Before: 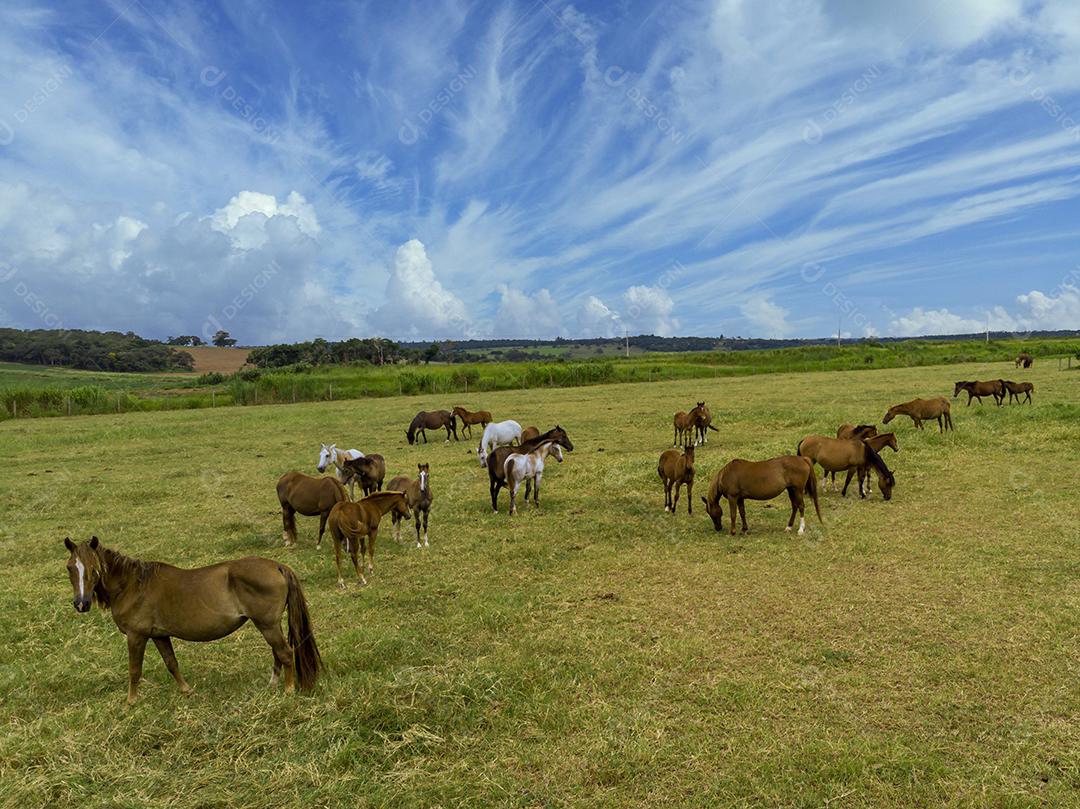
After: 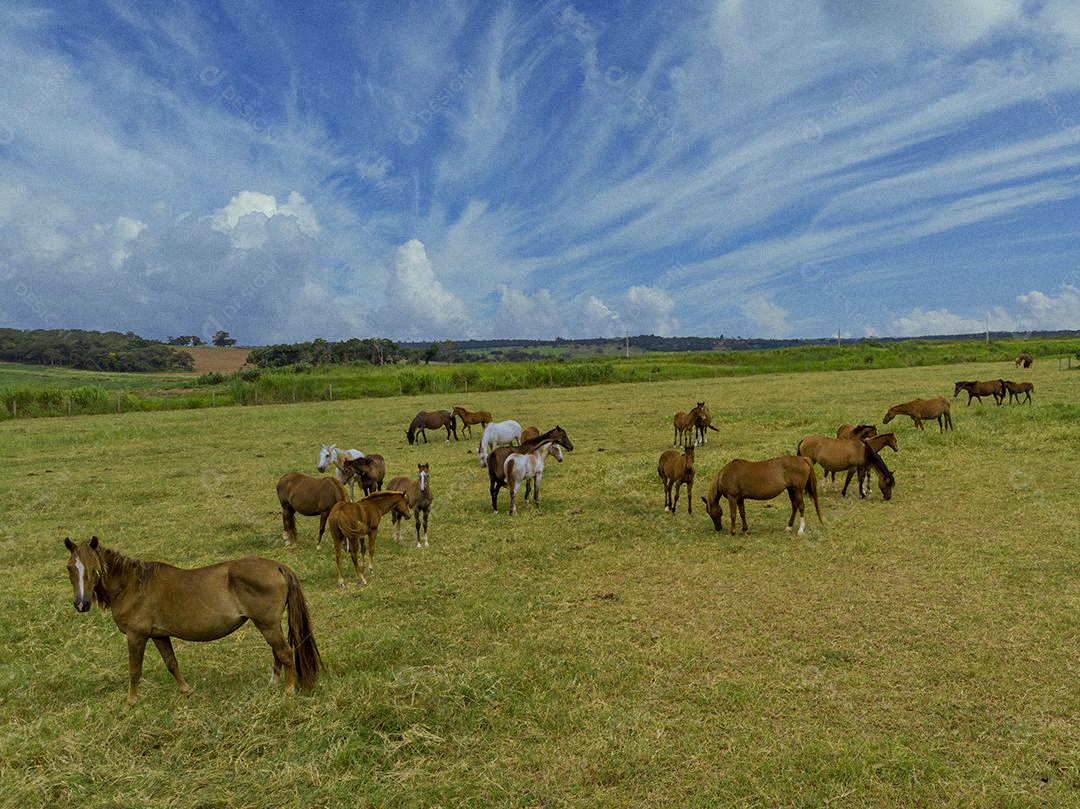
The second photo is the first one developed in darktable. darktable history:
grain: on, module defaults
tone equalizer: -8 EV 0.25 EV, -7 EV 0.417 EV, -6 EV 0.417 EV, -5 EV 0.25 EV, -3 EV -0.25 EV, -2 EV -0.417 EV, -1 EV -0.417 EV, +0 EV -0.25 EV, edges refinement/feathering 500, mask exposure compensation -1.57 EV, preserve details guided filter
